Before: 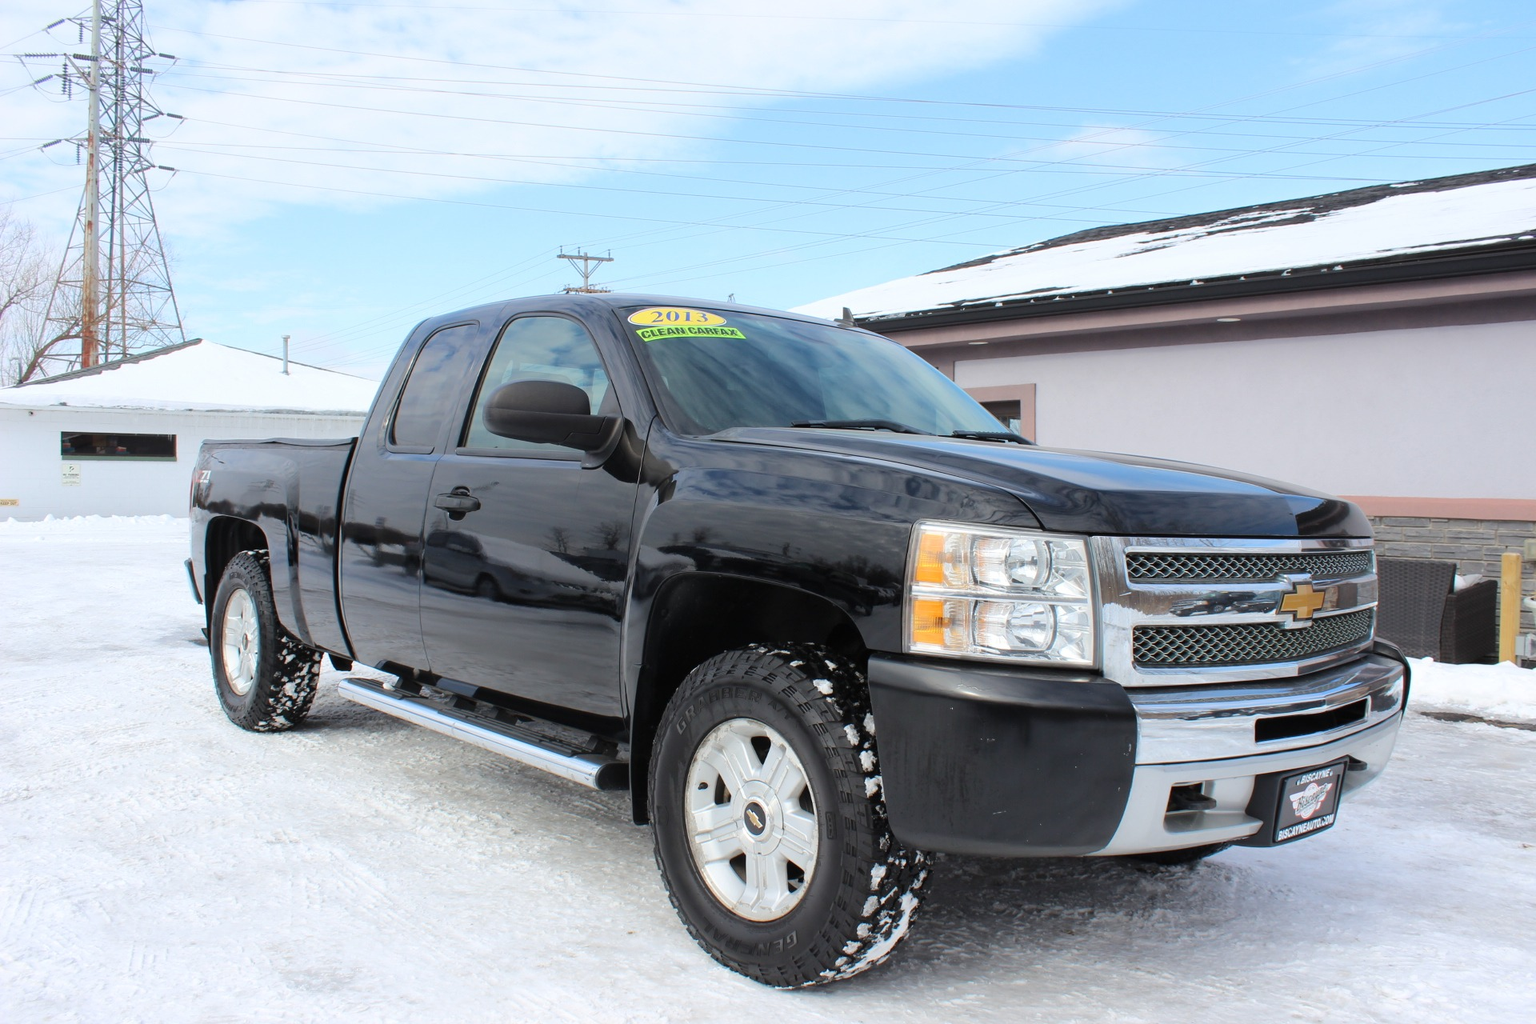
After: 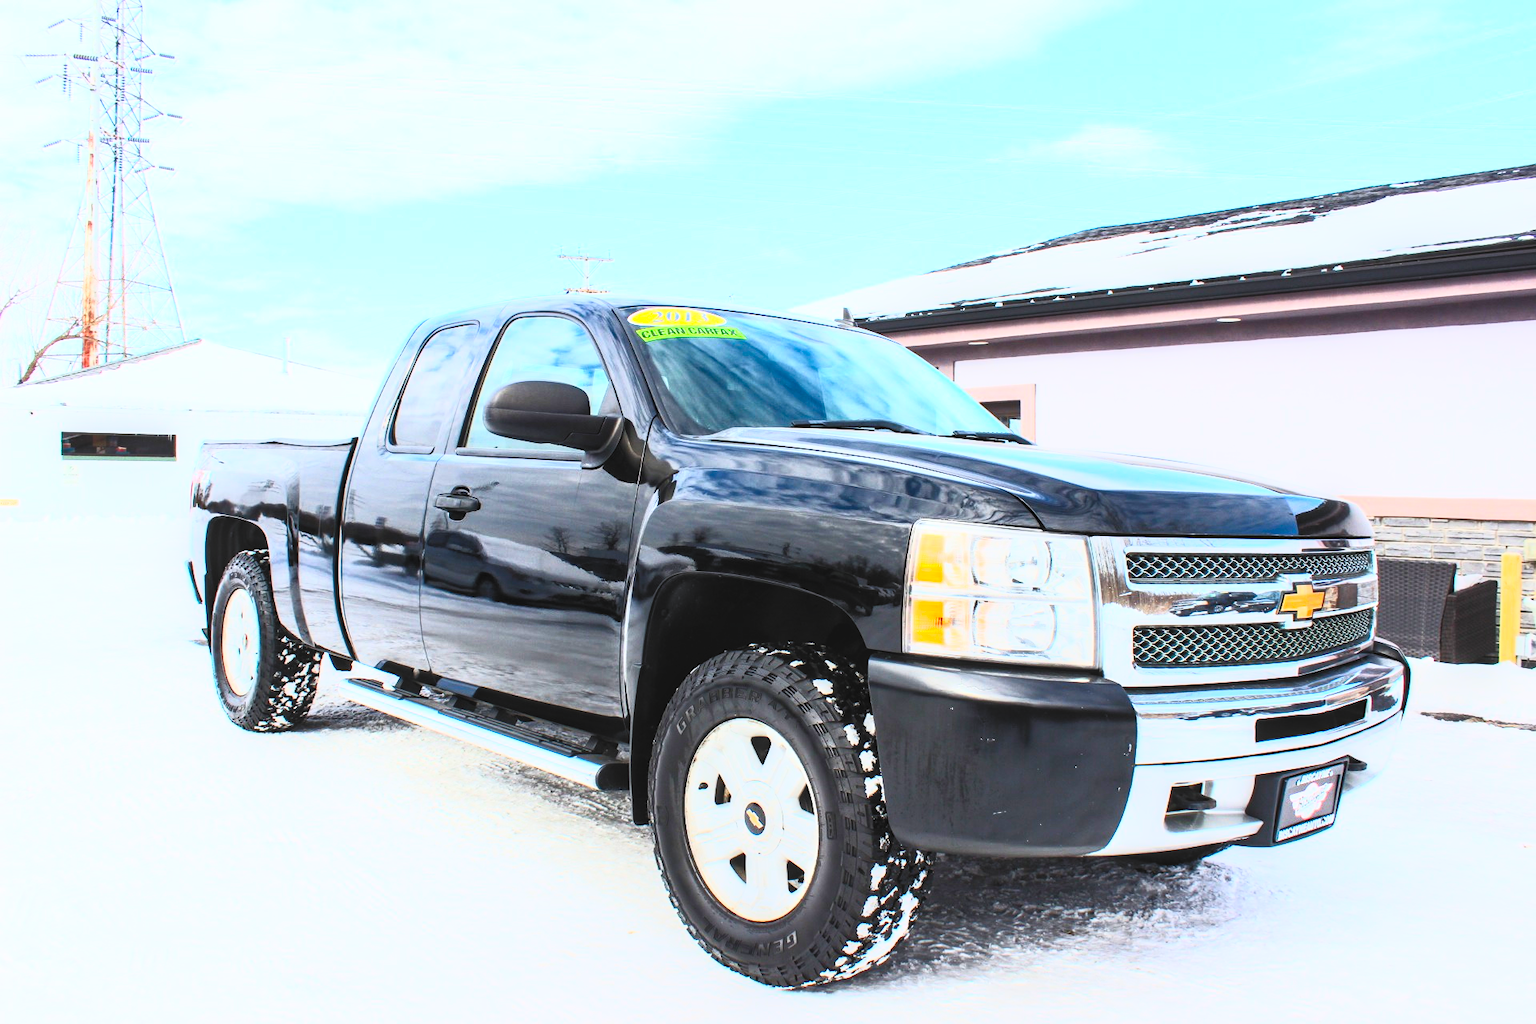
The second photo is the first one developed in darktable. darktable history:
local contrast: on, module defaults
filmic rgb: black relative exposure -7.32 EV, white relative exposure 5.09 EV, hardness 3.2
contrast brightness saturation: contrast 1, brightness 1, saturation 1
